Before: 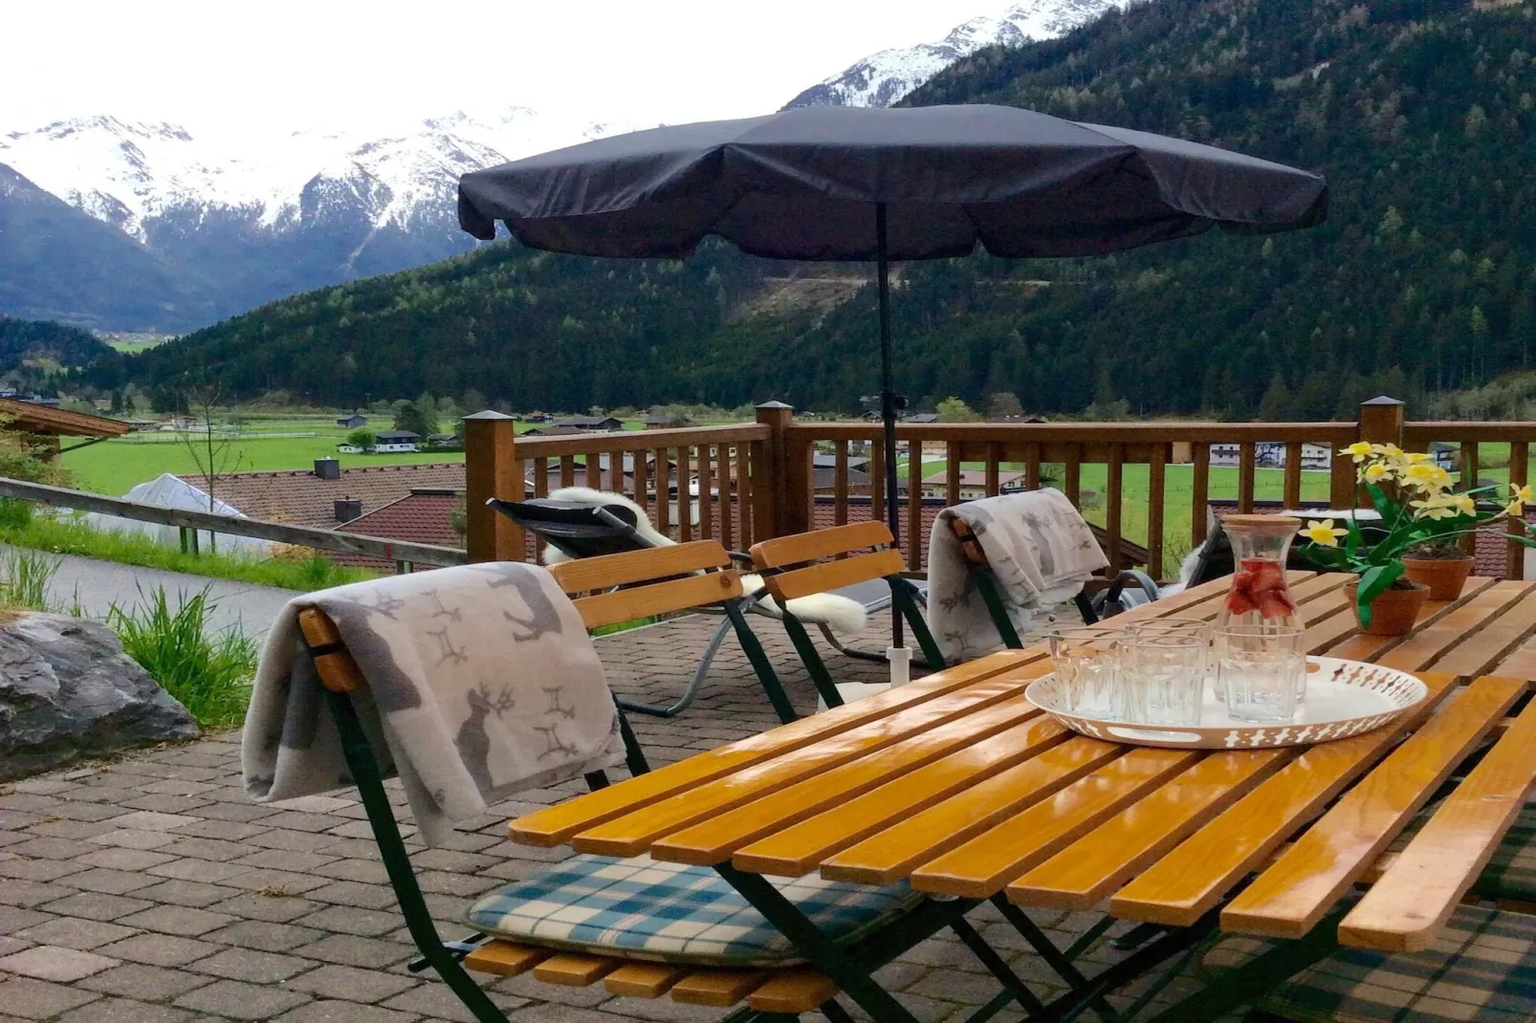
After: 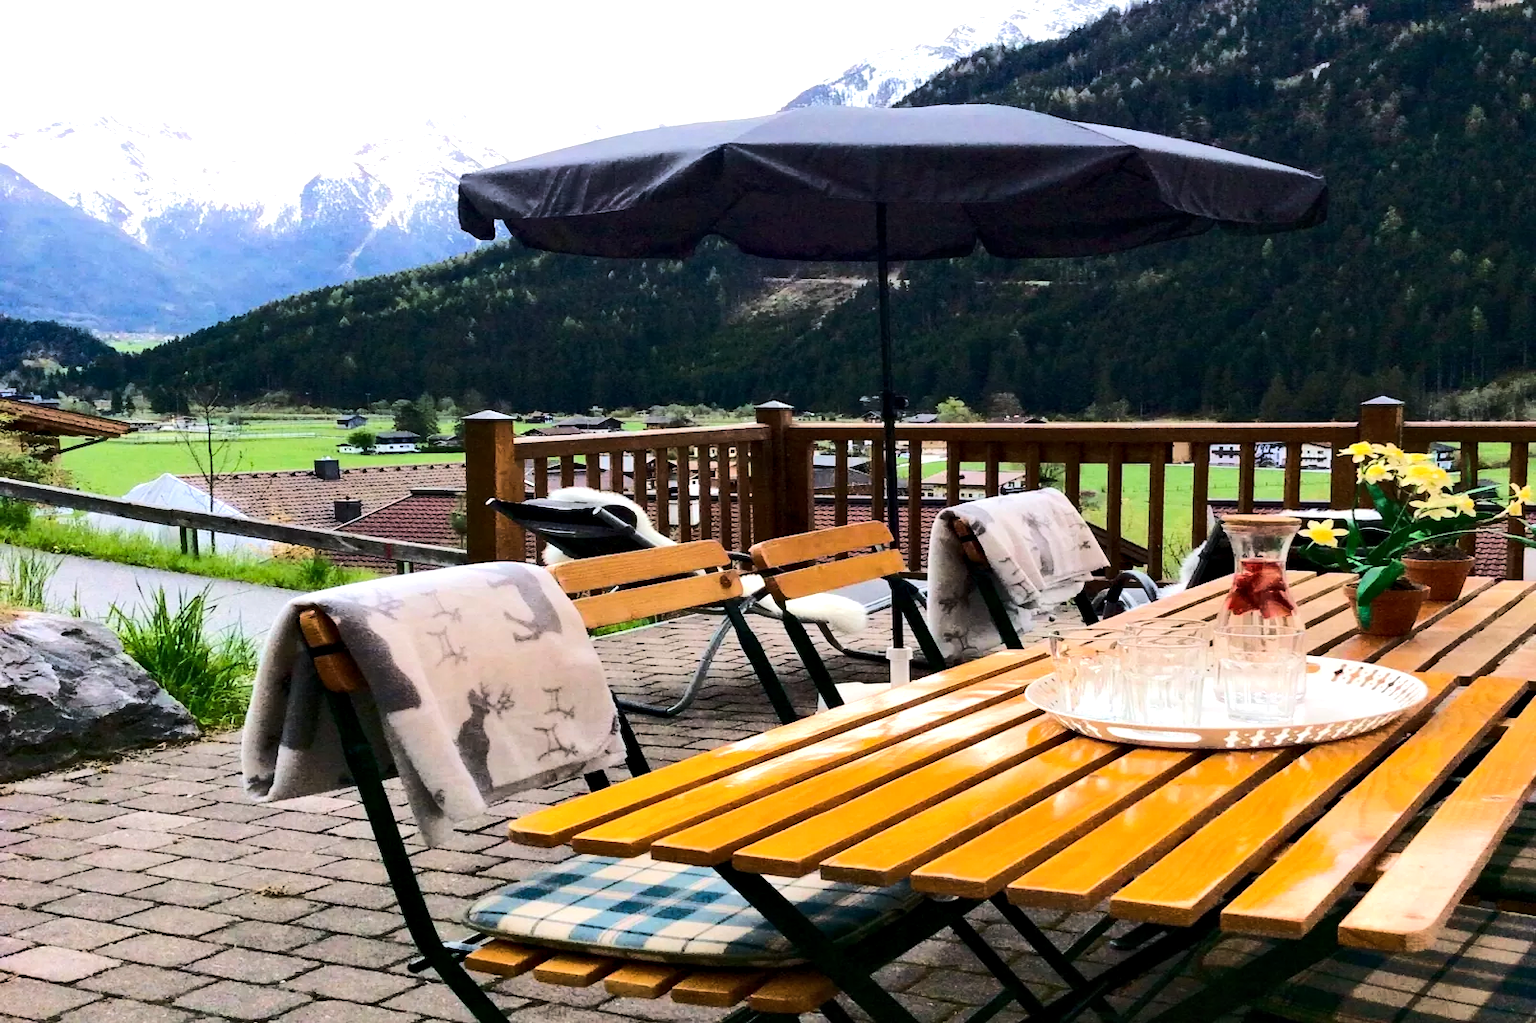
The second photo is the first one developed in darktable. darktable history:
contrast equalizer: octaves 7, y [[0.6 ×6], [0.55 ×6], [0 ×6], [0 ×6], [0 ×6]], mix 0.2
white balance: red 1.009, blue 1.027
tone equalizer: -8 EV -0.75 EV, -7 EV -0.7 EV, -6 EV -0.6 EV, -5 EV -0.4 EV, -3 EV 0.4 EV, -2 EV 0.6 EV, -1 EV 0.7 EV, +0 EV 0.75 EV, edges refinement/feathering 500, mask exposure compensation -1.57 EV, preserve details no
rgb curve: curves: ch0 [(0, 0) (0.284, 0.292) (0.505, 0.644) (1, 1)], compensate middle gray true
